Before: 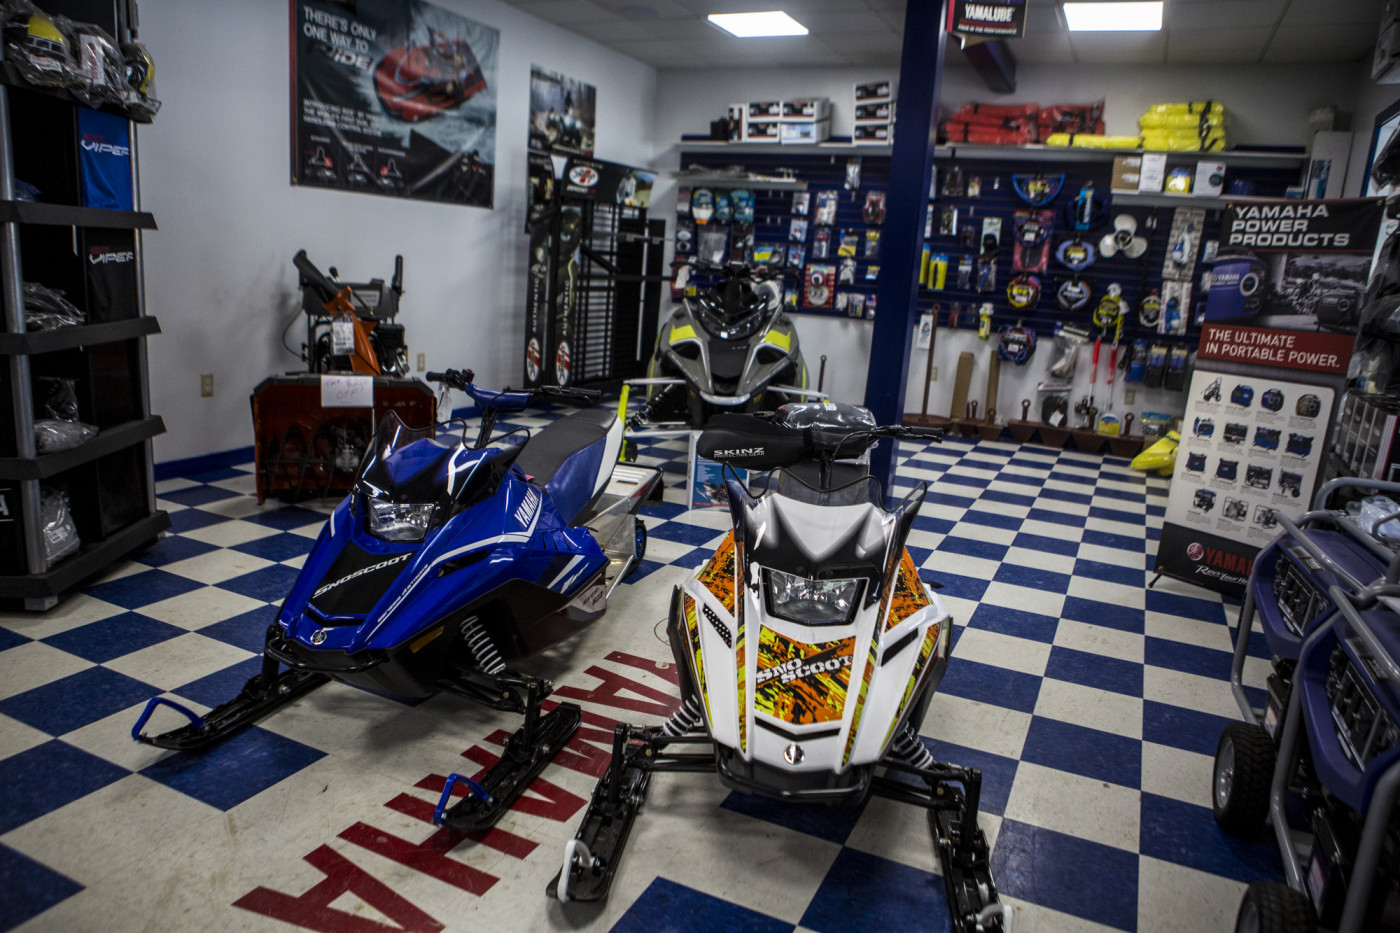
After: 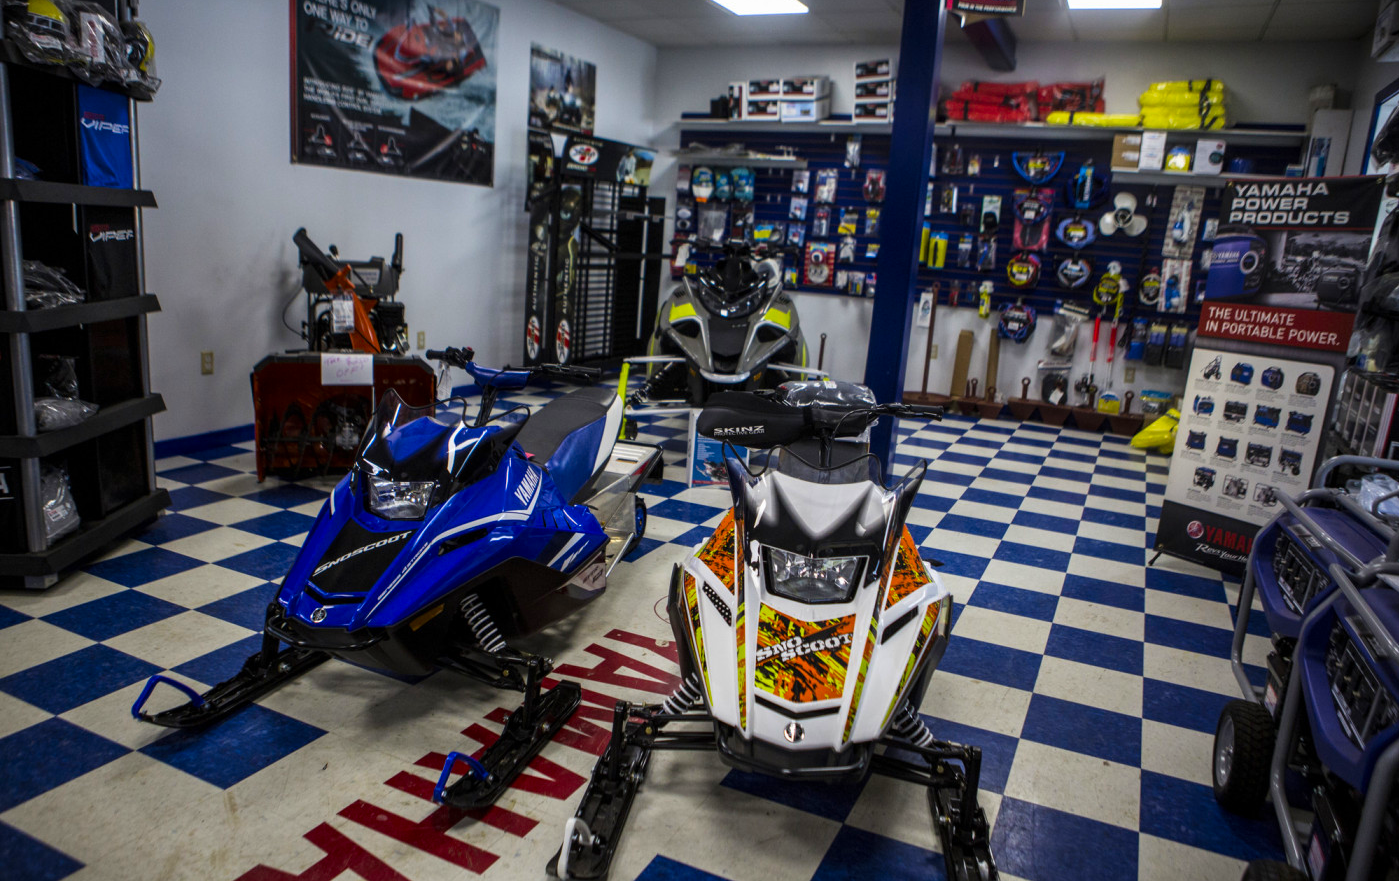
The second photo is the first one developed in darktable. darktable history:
color correction: saturation 1.34
crop and rotate: top 2.479%, bottom 3.018%
